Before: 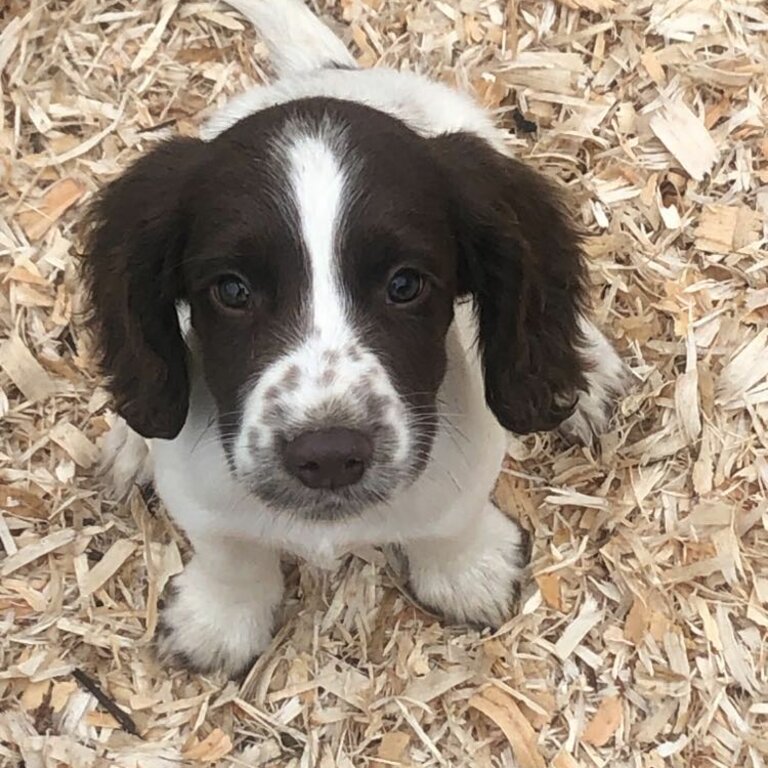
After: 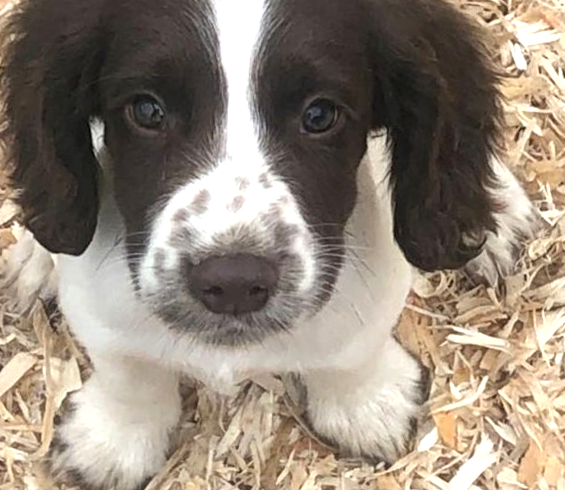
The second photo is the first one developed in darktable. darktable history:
exposure: exposure 0.6 EV, compensate highlight preservation false
crop and rotate: angle -3.37°, left 9.79%, top 20.73%, right 12.42%, bottom 11.82%
color correction: highlights a* -0.137, highlights b* 0.137
